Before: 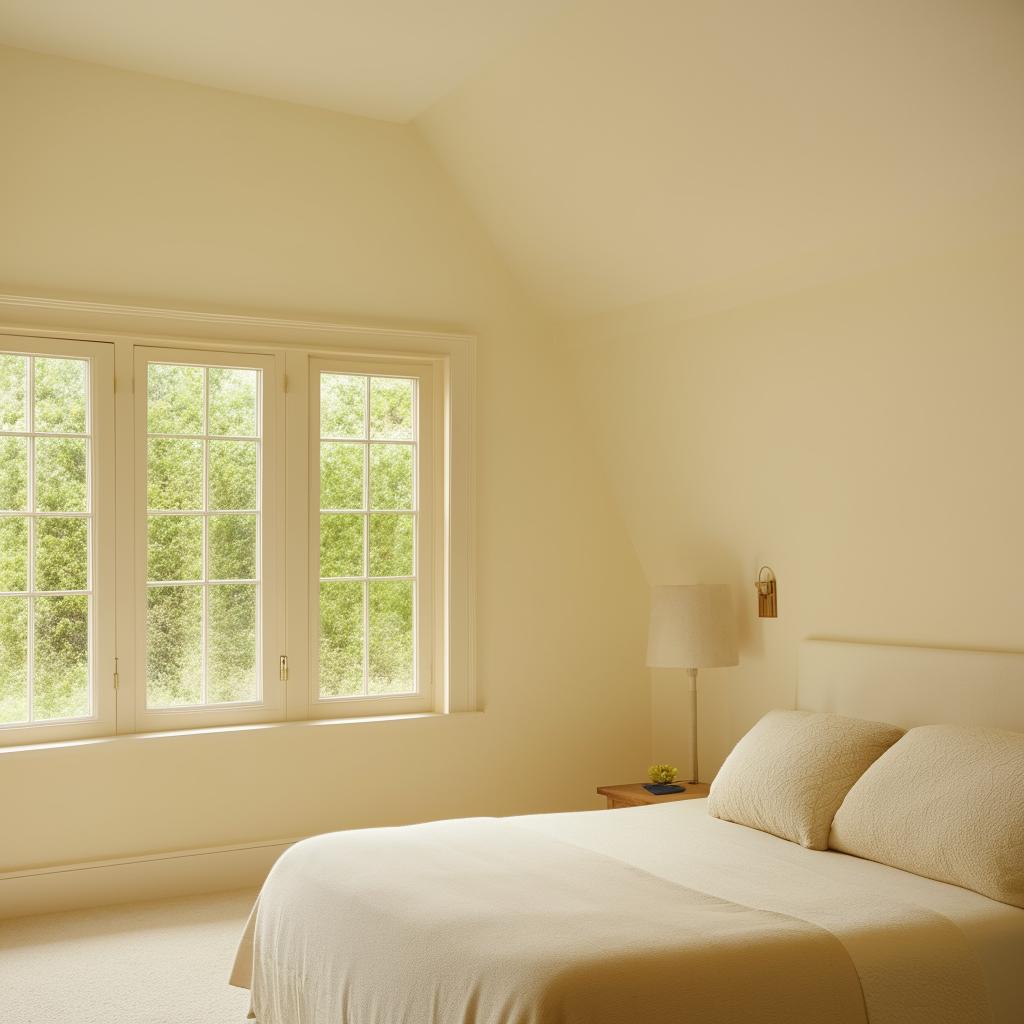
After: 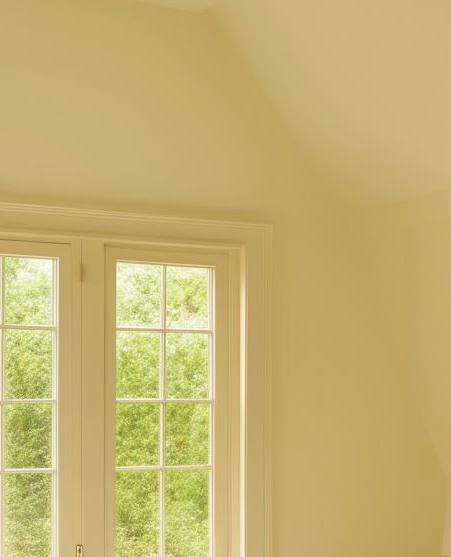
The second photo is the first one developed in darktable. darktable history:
velvia: on, module defaults
crop: left 19.93%, top 10.892%, right 35.933%, bottom 34.674%
